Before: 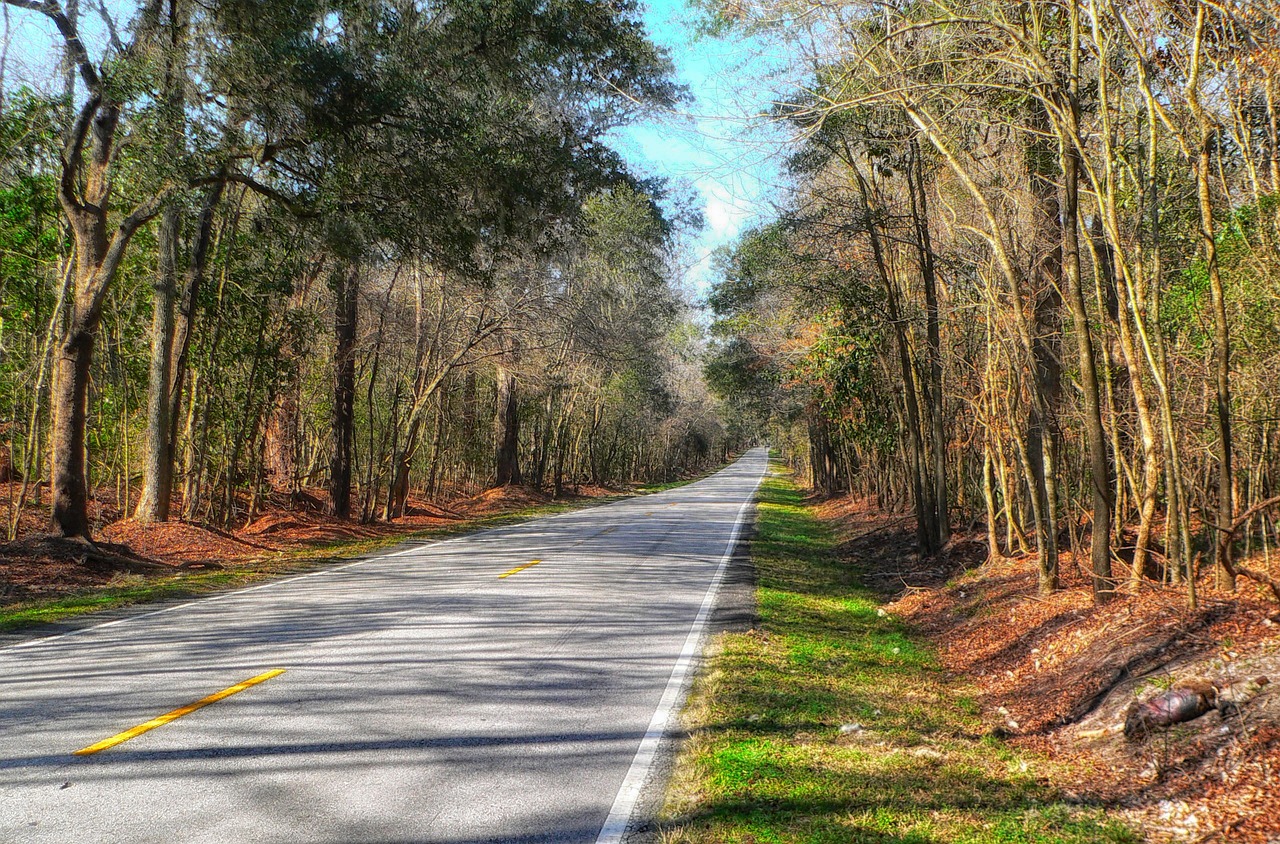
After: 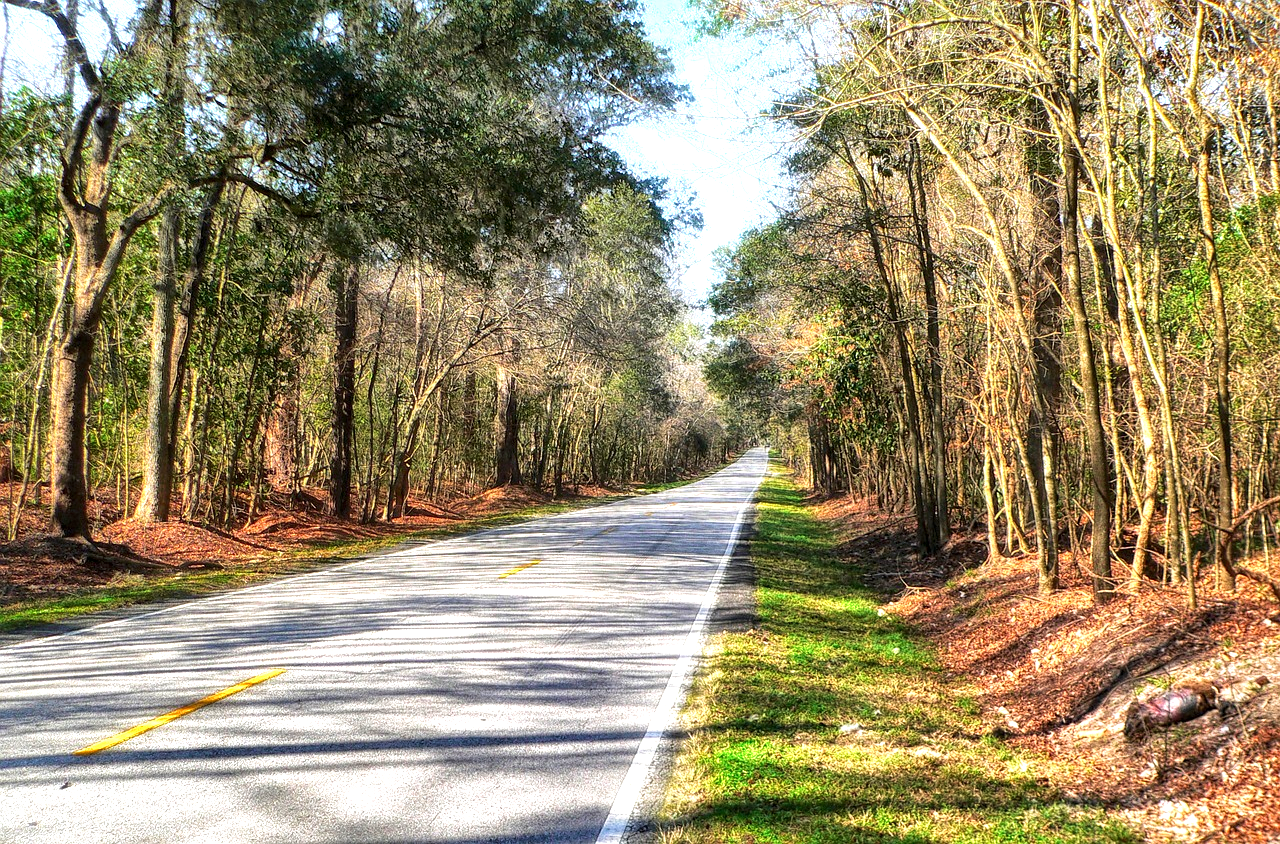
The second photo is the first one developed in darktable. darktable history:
exposure: black level correction 0, exposure 0.703 EV, compensate highlight preservation false
velvia: on, module defaults
local contrast: mode bilateral grid, contrast 25, coarseness 60, detail 151%, midtone range 0.2
